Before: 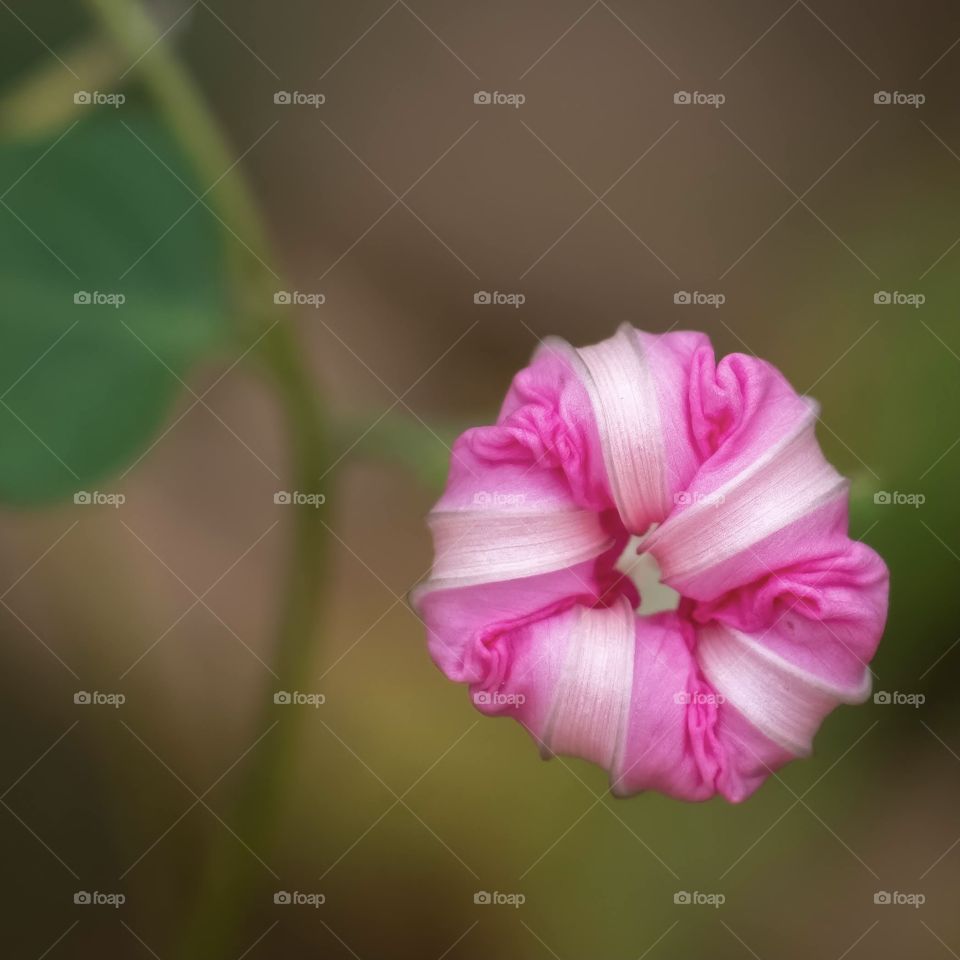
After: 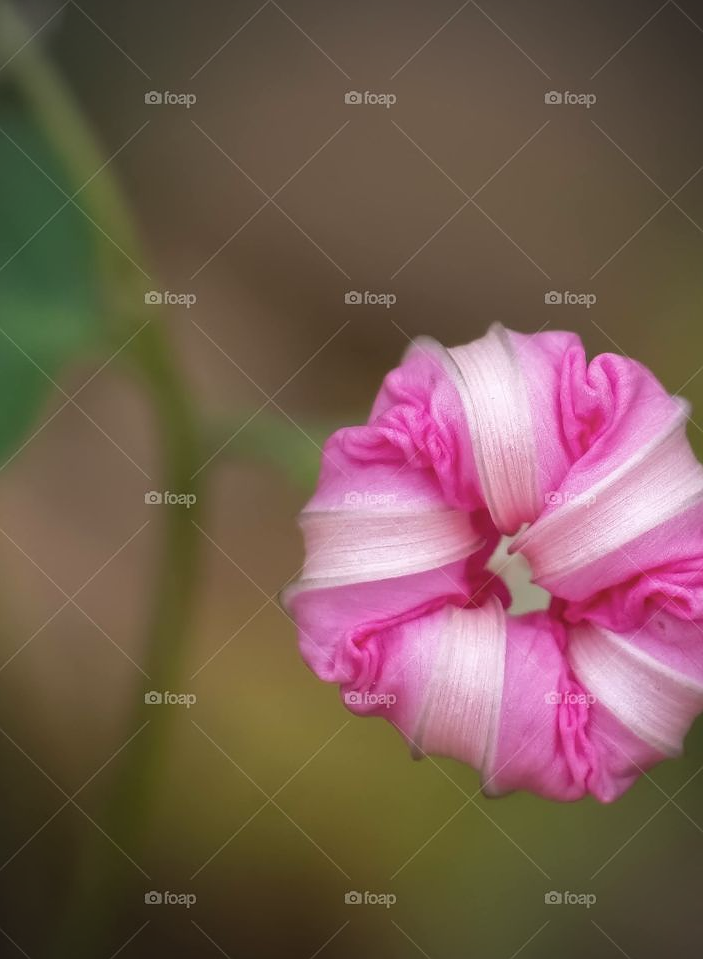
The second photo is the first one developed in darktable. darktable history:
sharpen: radius 0.97, amount 0.605
crop: left 13.477%, right 13.263%
vignetting: on, module defaults
